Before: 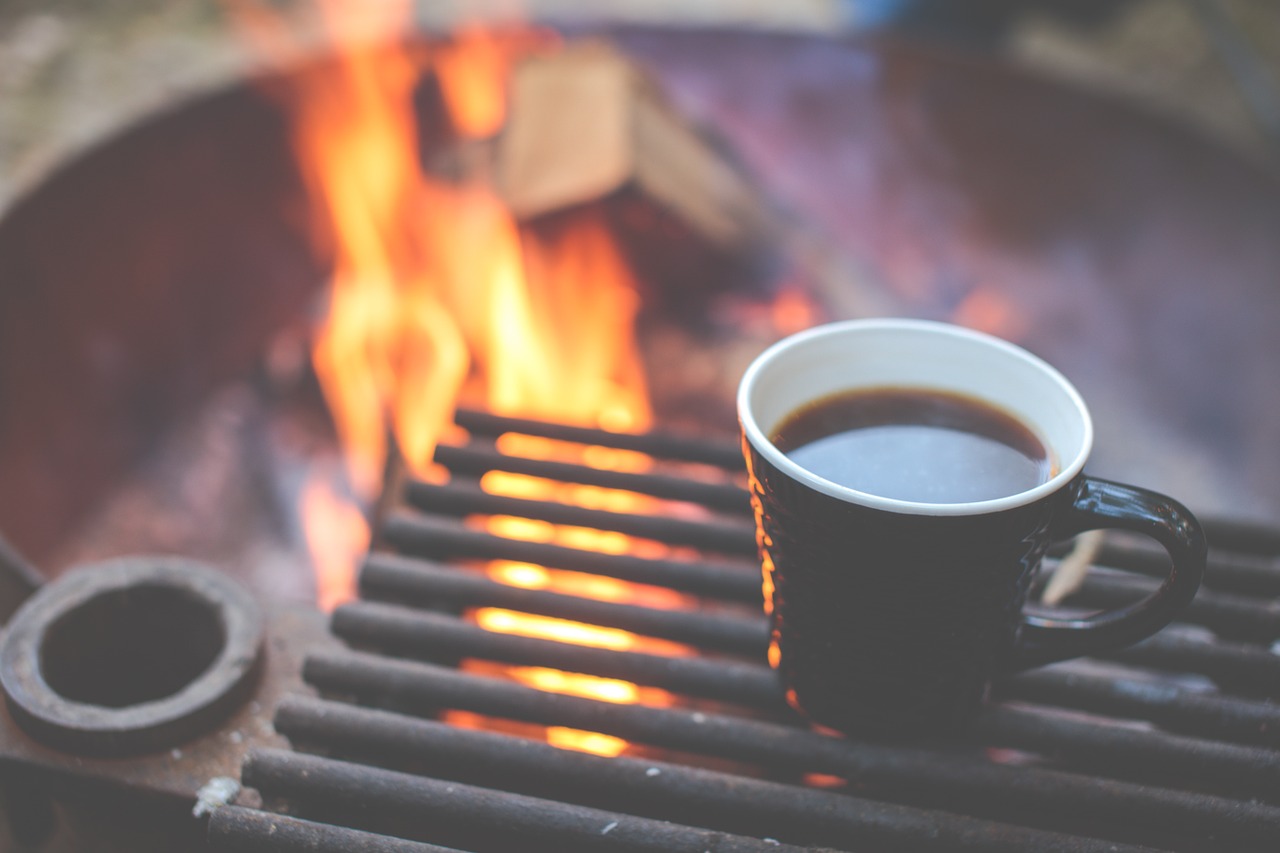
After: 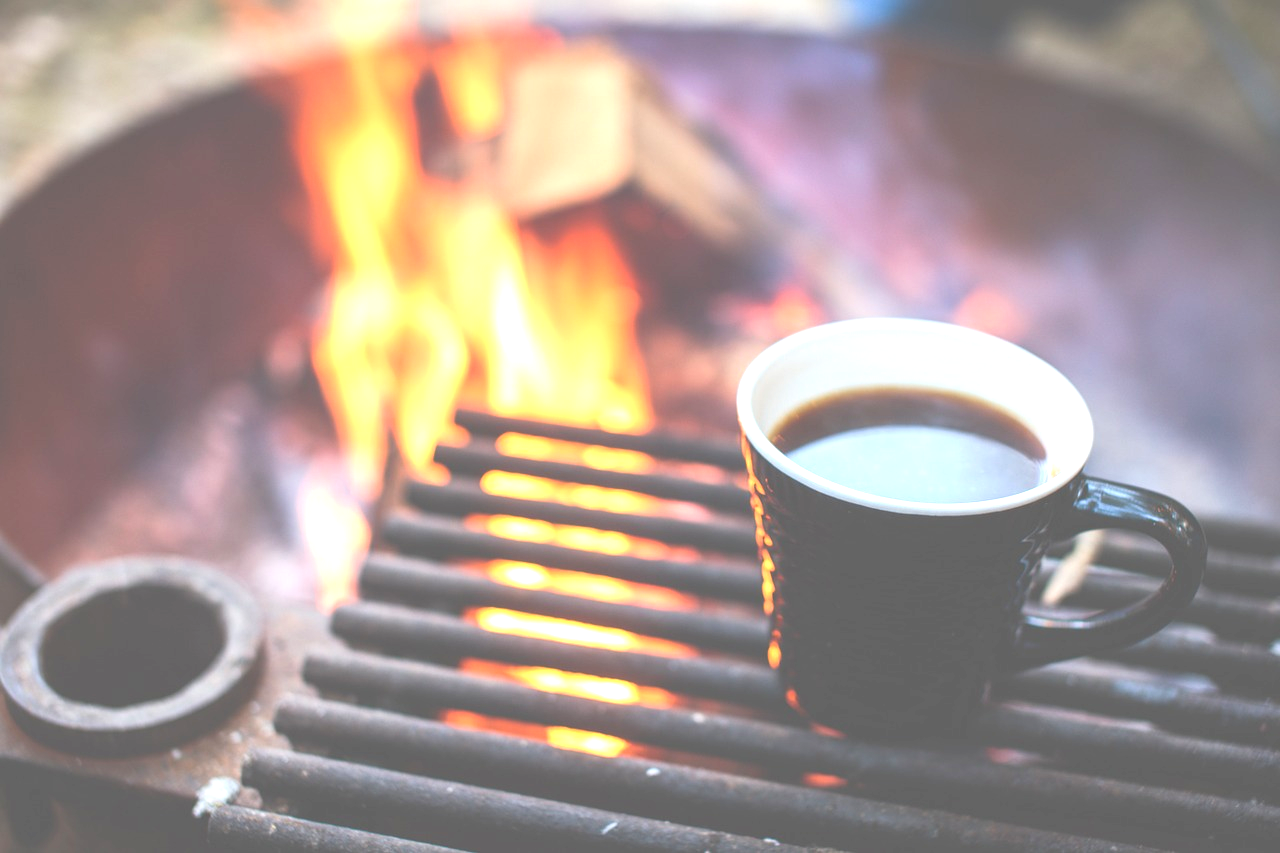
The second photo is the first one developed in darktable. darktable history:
exposure: black level correction 0, exposure 1 EV, compensate highlight preservation false
color correction: highlights b* 0.012
